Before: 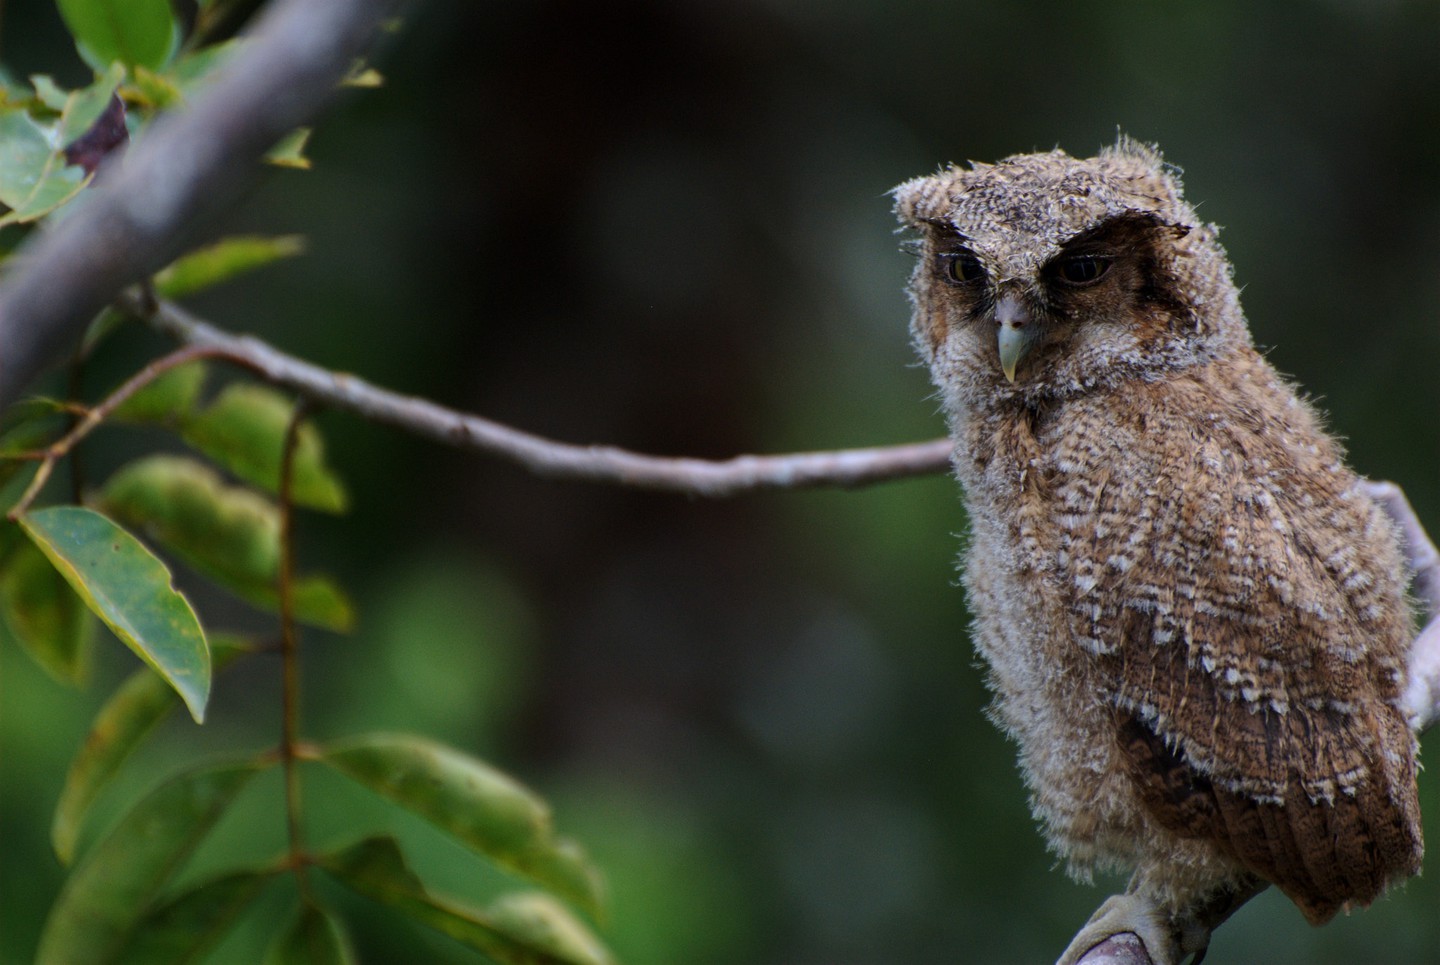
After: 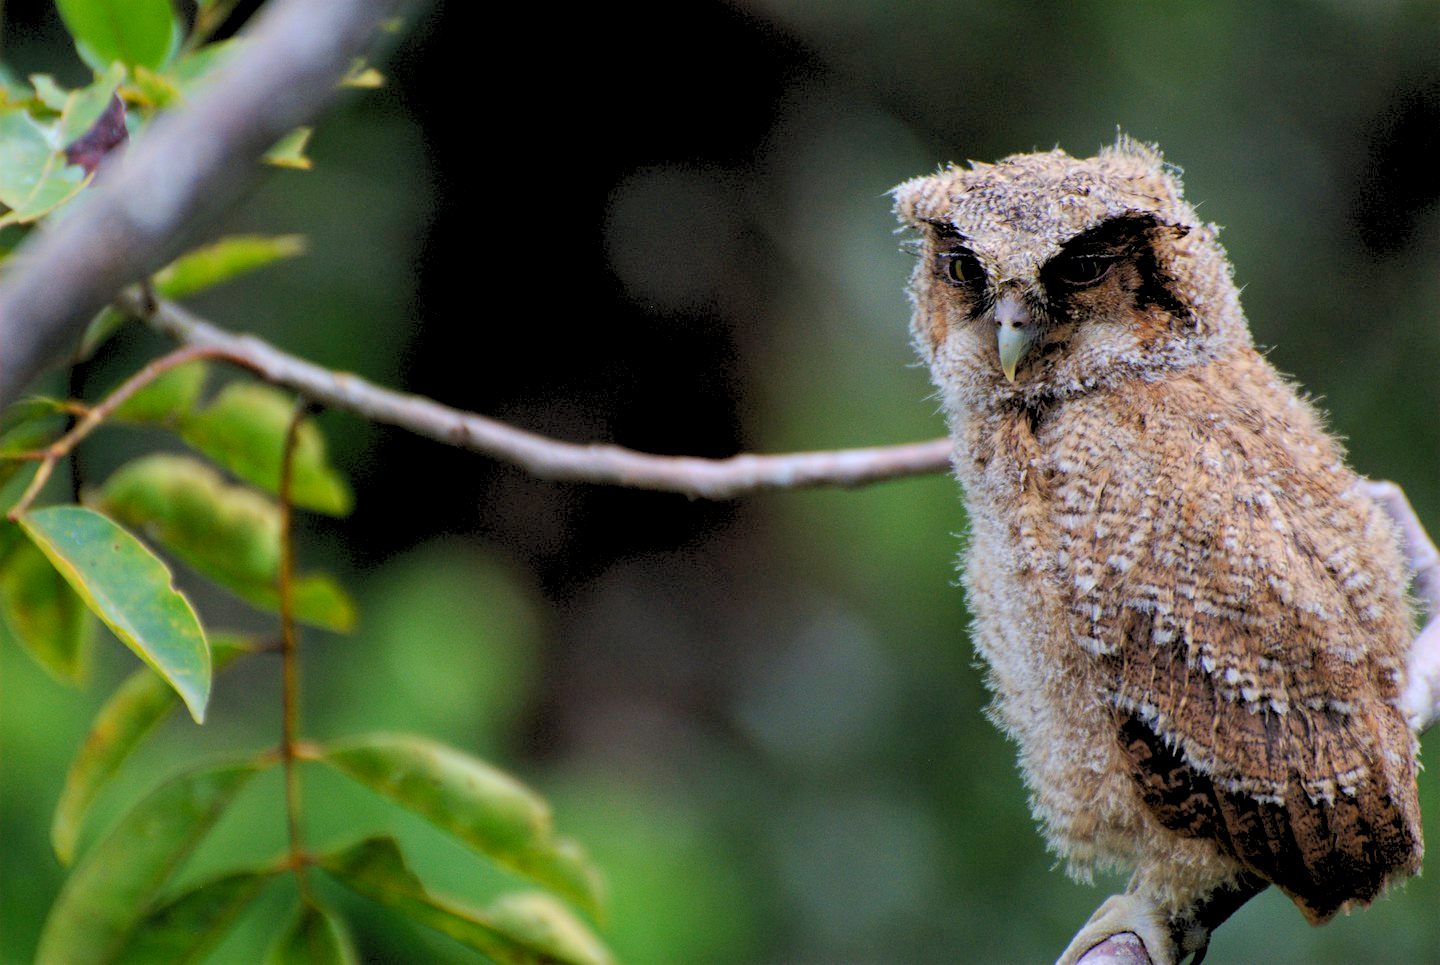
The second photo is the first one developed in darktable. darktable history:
color calibration: x 0.342, y 0.356, temperature 5109.62 K
levels: levels [0.072, 0.414, 0.976]
